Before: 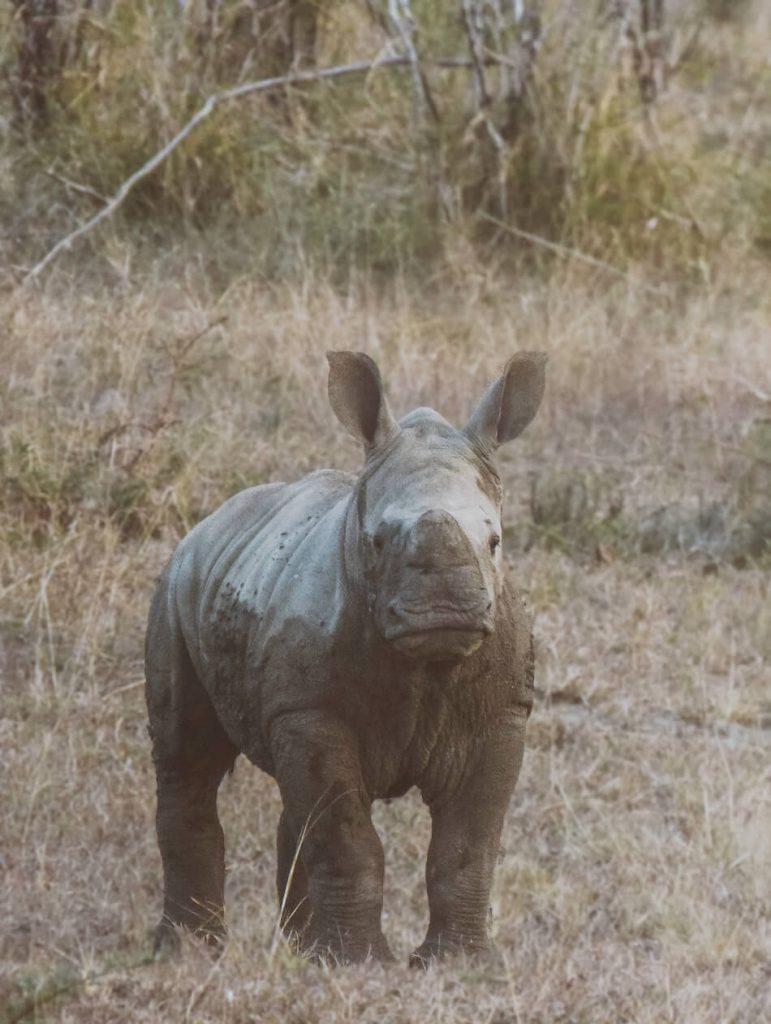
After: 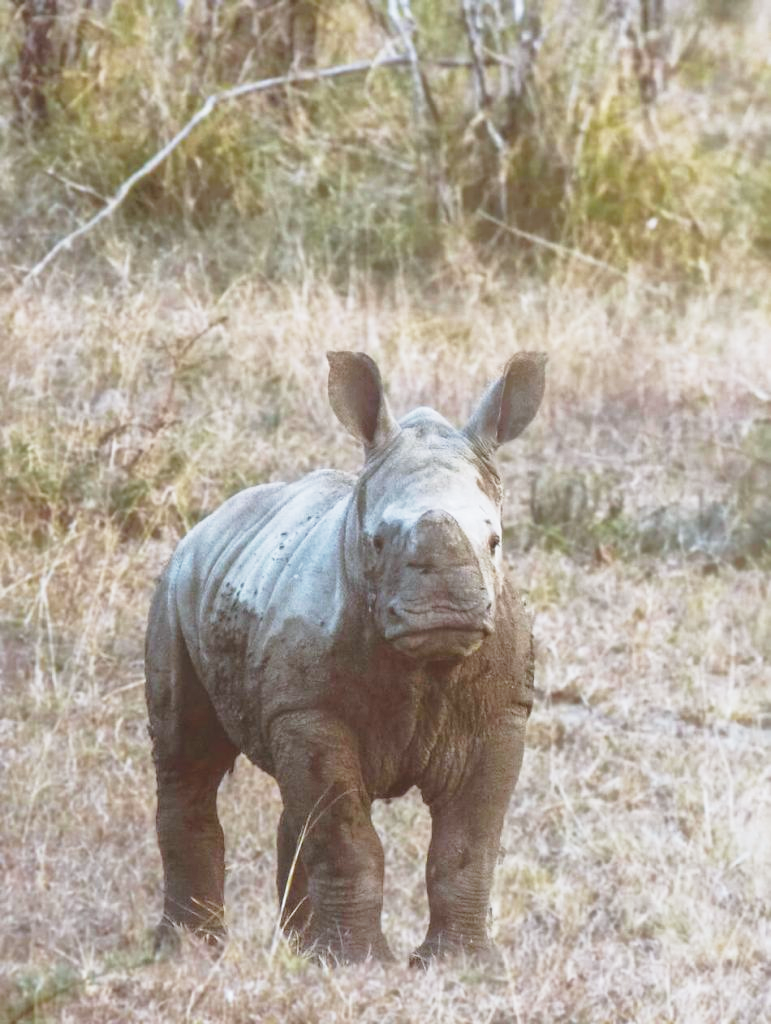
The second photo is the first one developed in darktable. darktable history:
shadows and highlights: on, module defaults
base curve: curves: ch0 [(0, 0) (0.026, 0.03) (0.109, 0.232) (0.351, 0.748) (0.669, 0.968) (1, 1)], preserve colors none
white balance: red 0.976, blue 1.04
